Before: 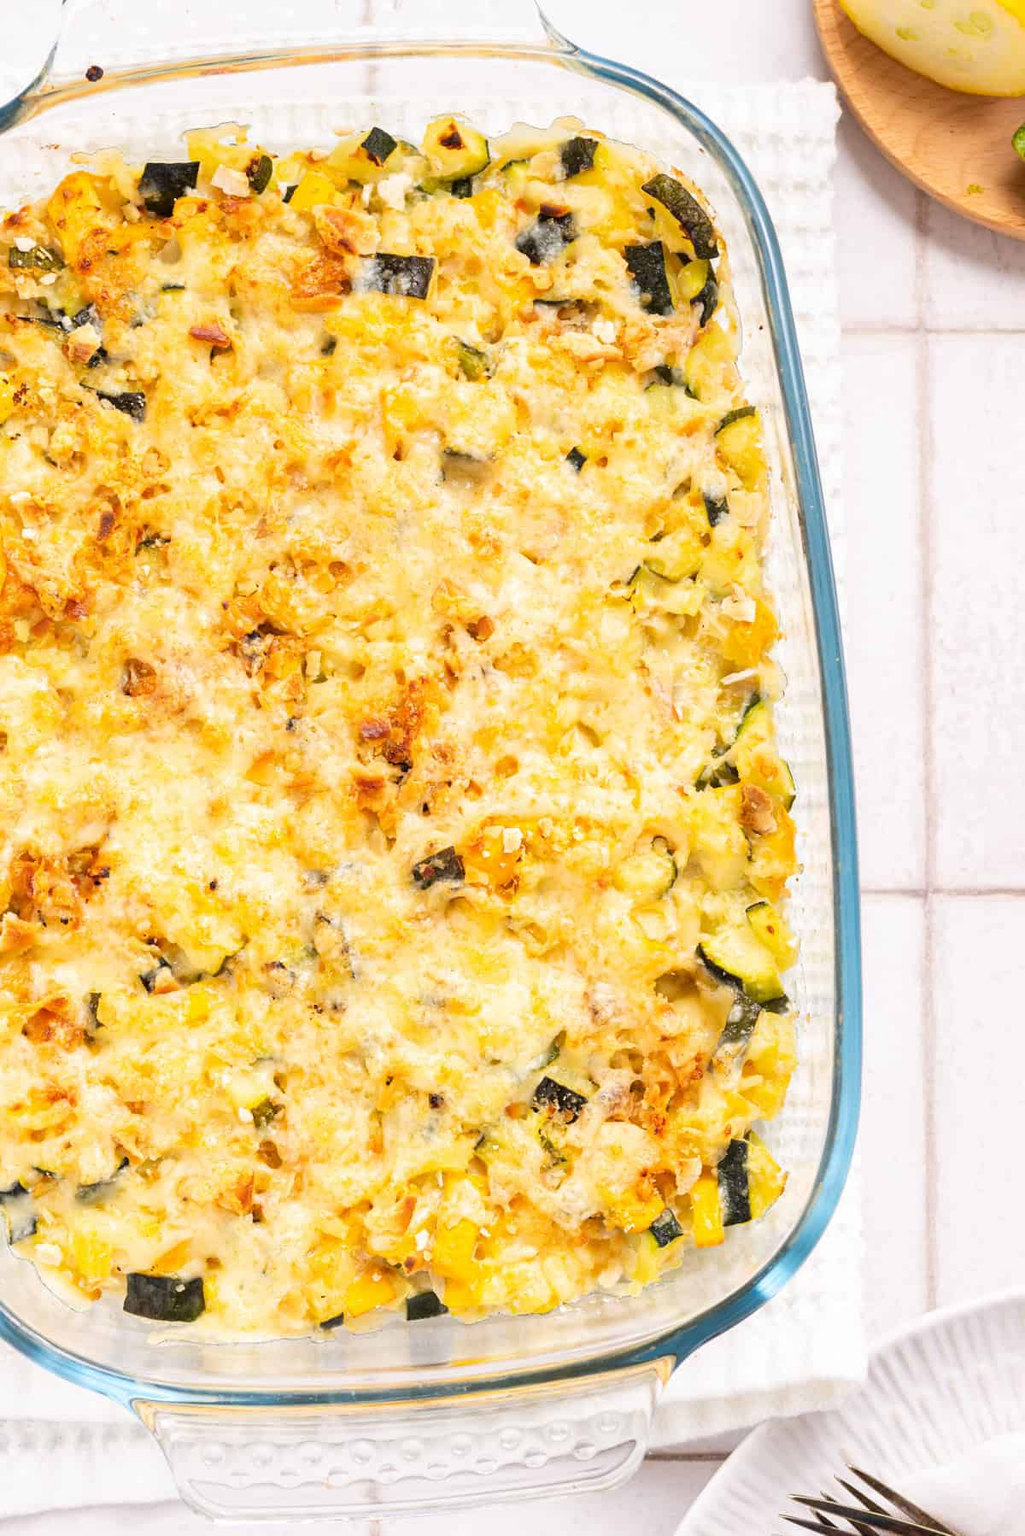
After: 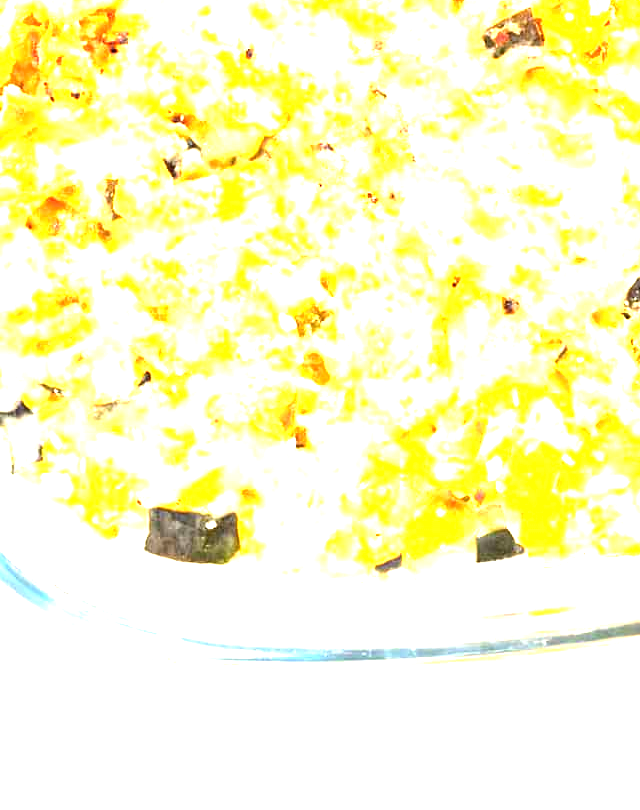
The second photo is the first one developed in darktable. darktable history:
exposure: black level correction 0, exposure 2 EV, compensate highlight preservation false
crop and rotate: top 54.778%, right 46.61%, bottom 0.159%
